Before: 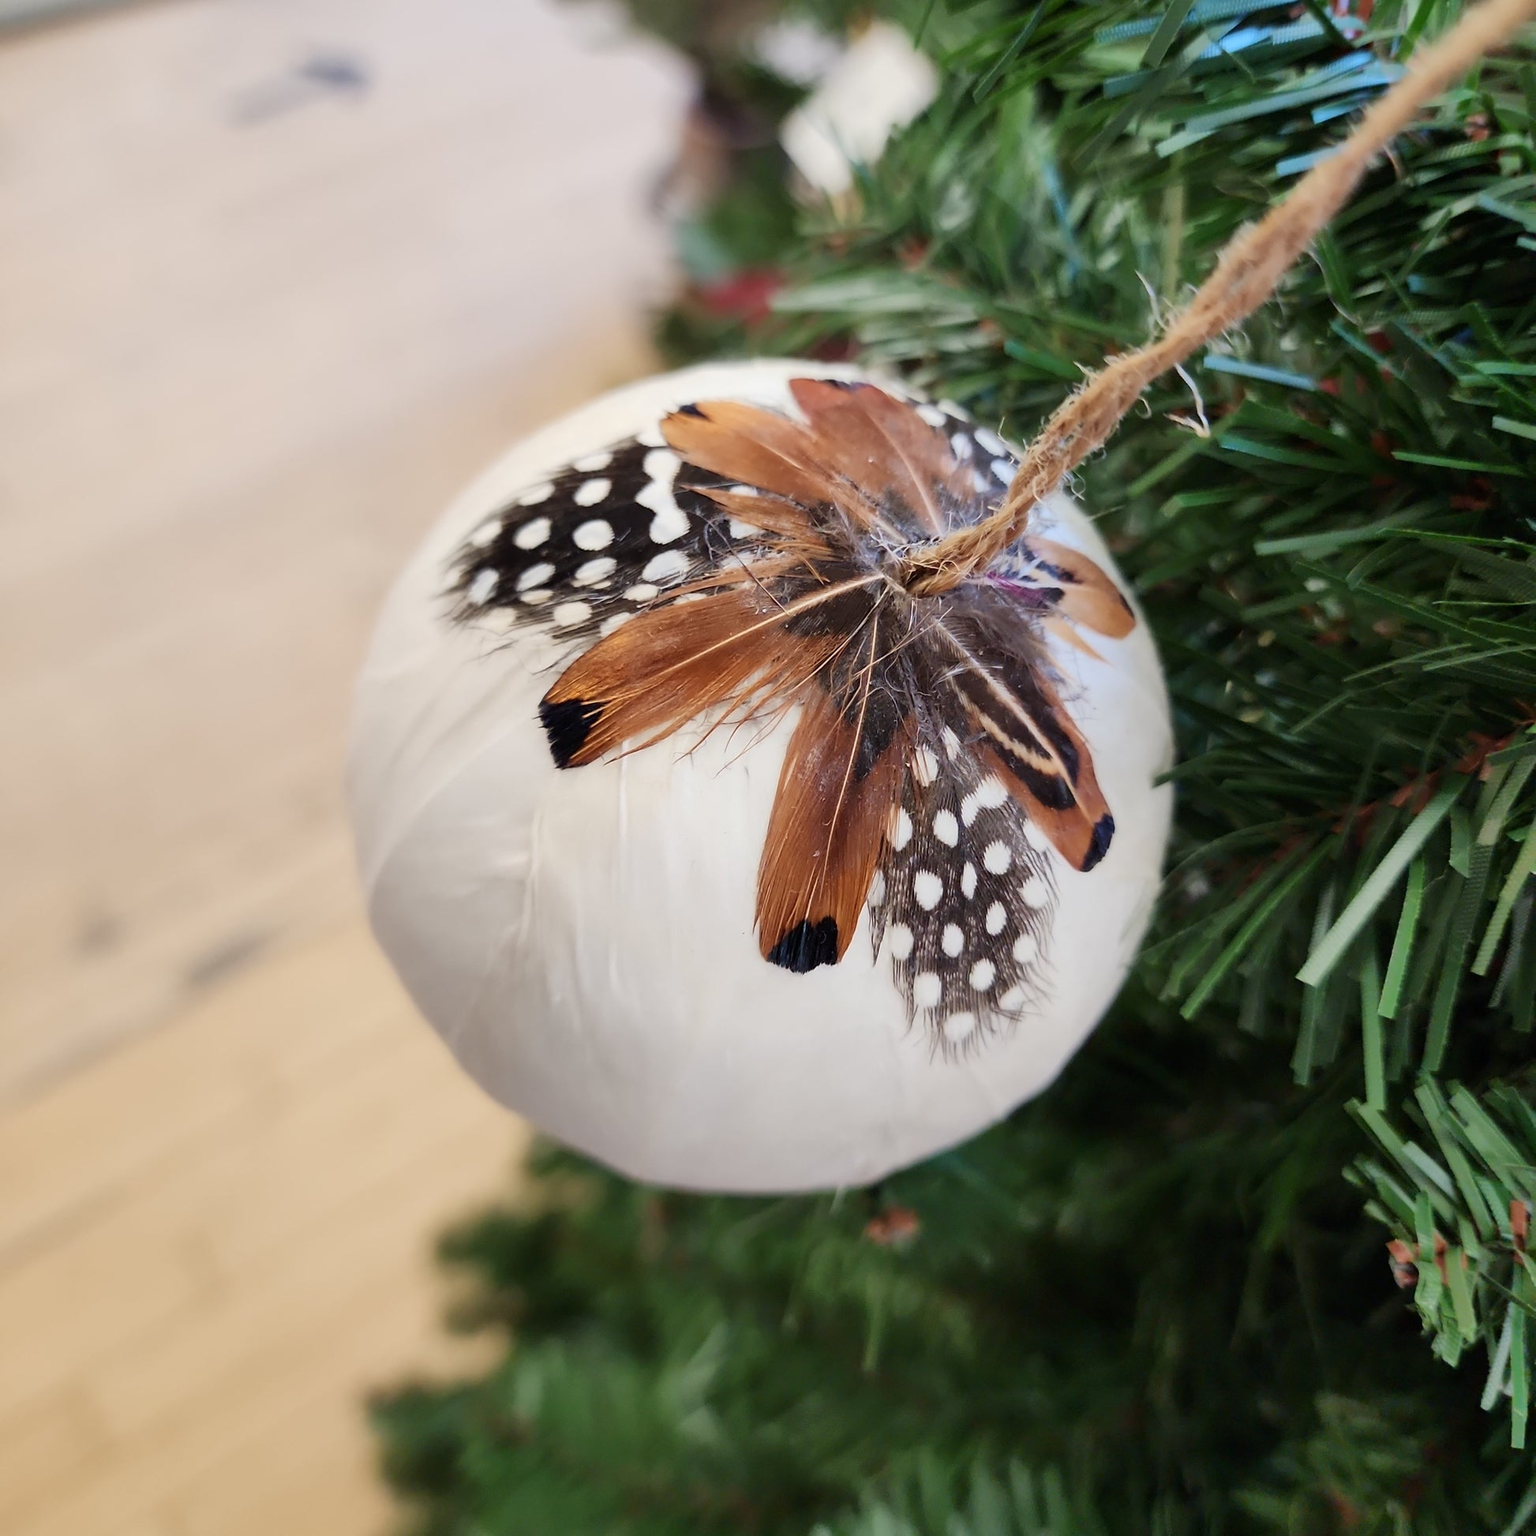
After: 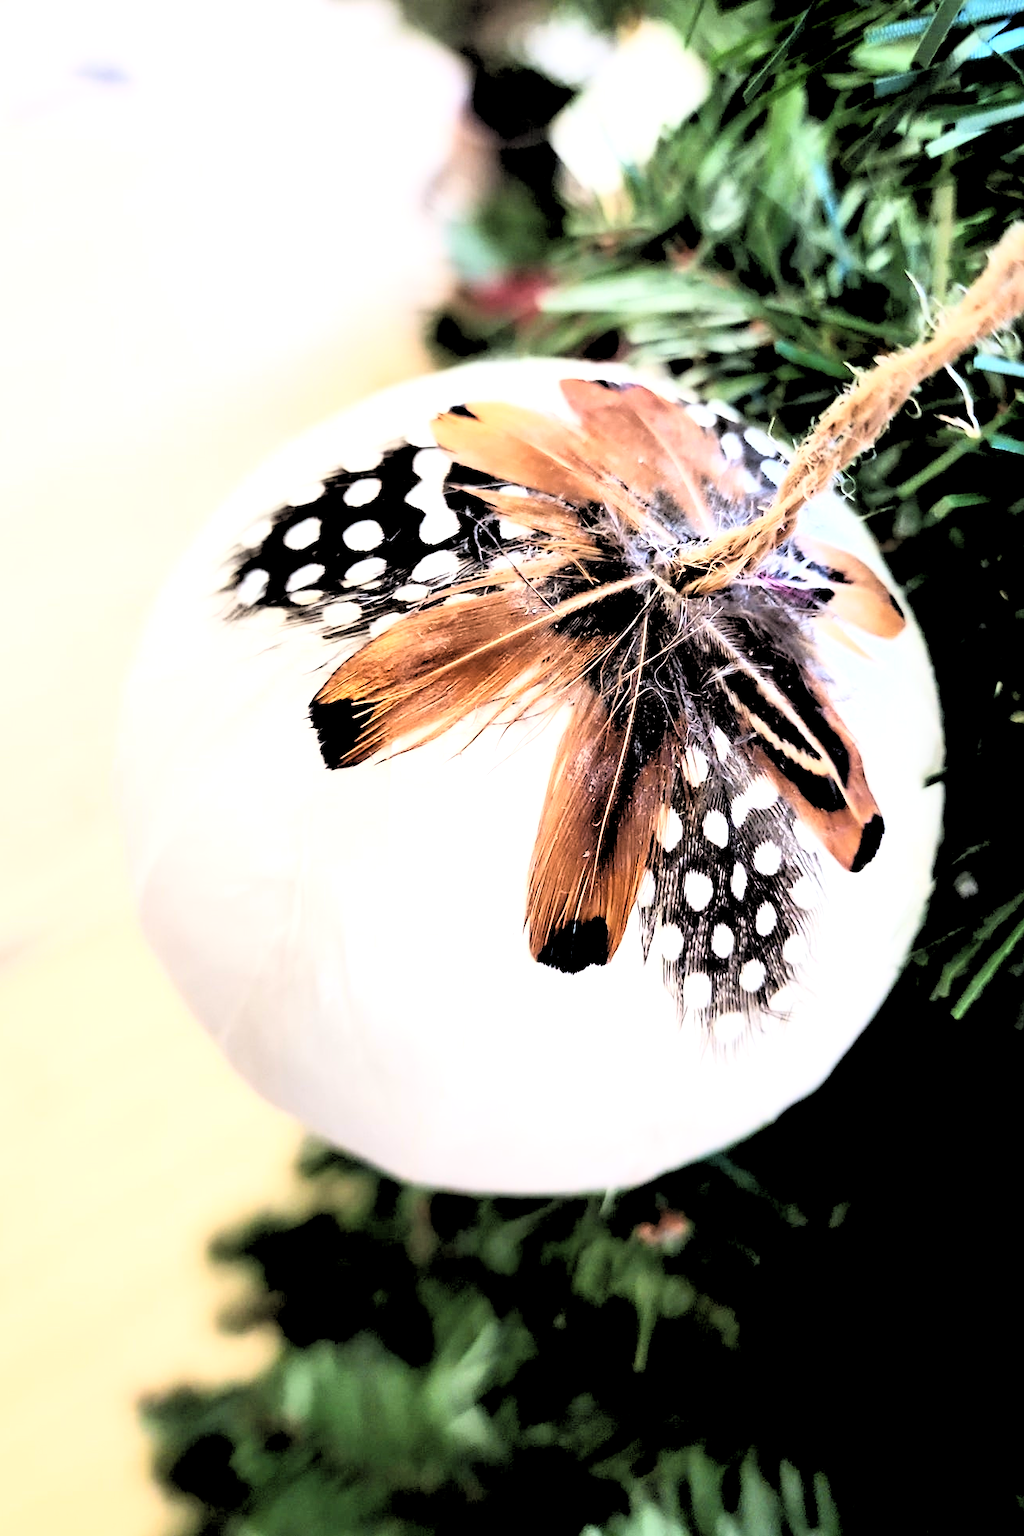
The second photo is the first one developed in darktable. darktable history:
crop and rotate: left 15.055%, right 18.278%
white balance: red 0.988, blue 1.017
rgb levels: levels [[0.034, 0.472, 0.904], [0, 0.5, 1], [0, 0.5, 1]]
rgb curve: curves: ch0 [(0, 0) (0.21, 0.15) (0.24, 0.21) (0.5, 0.75) (0.75, 0.96) (0.89, 0.99) (1, 1)]; ch1 [(0, 0.02) (0.21, 0.13) (0.25, 0.2) (0.5, 0.67) (0.75, 0.9) (0.89, 0.97) (1, 1)]; ch2 [(0, 0.02) (0.21, 0.13) (0.25, 0.2) (0.5, 0.67) (0.75, 0.9) (0.89, 0.97) (1, 1)], compensate middle gray true
